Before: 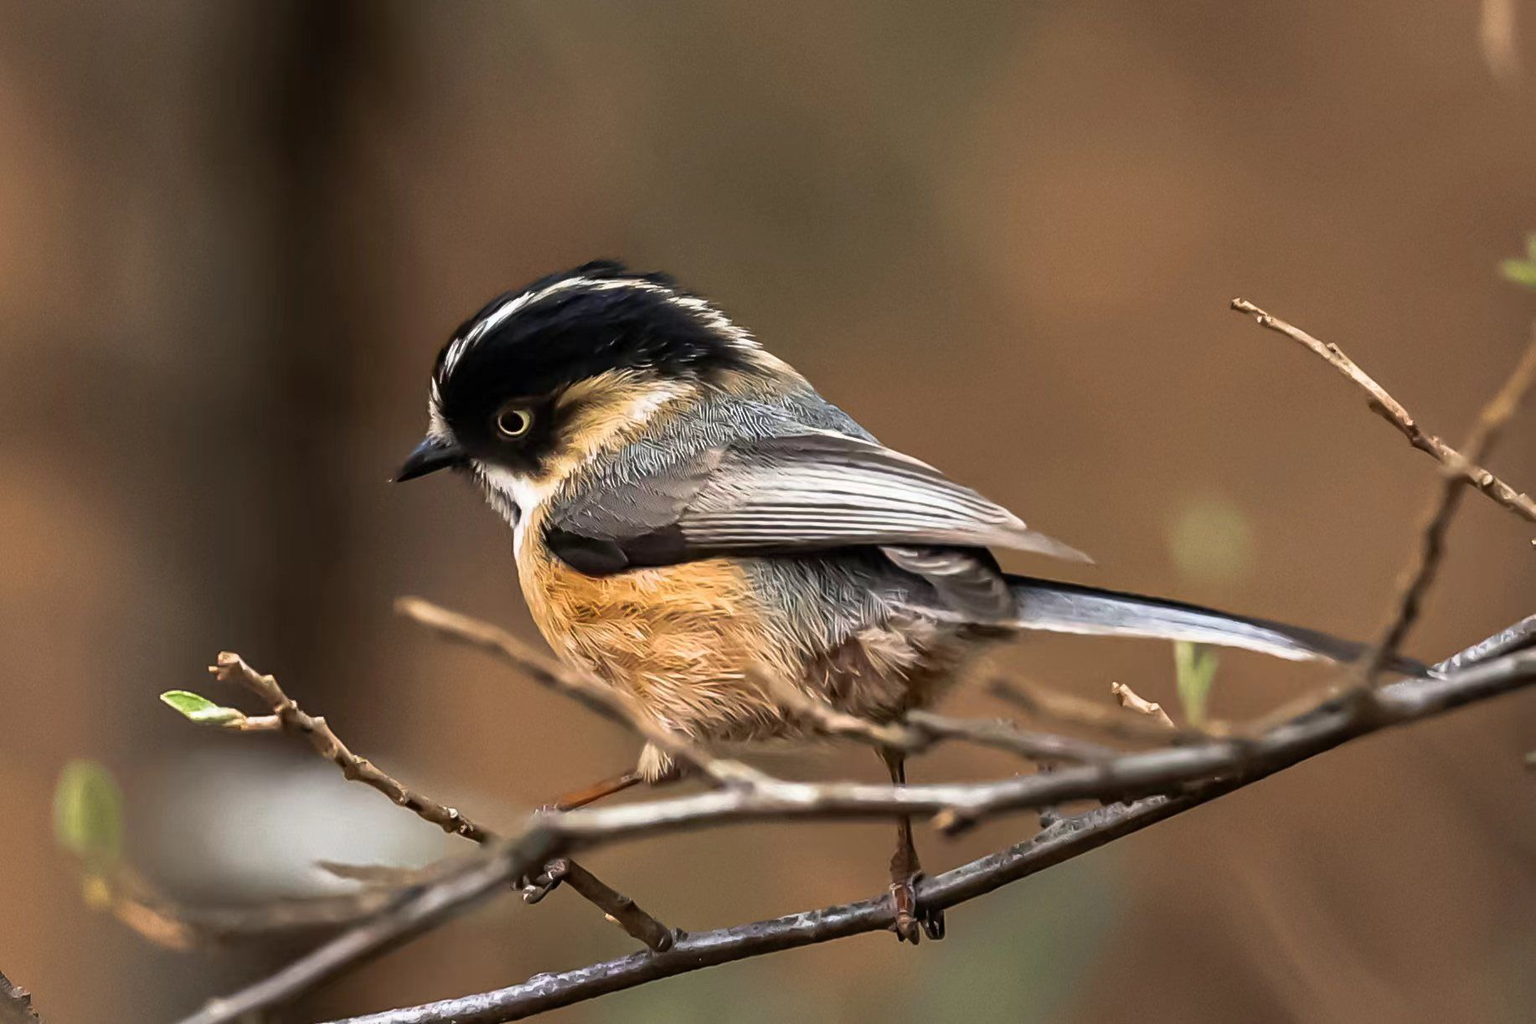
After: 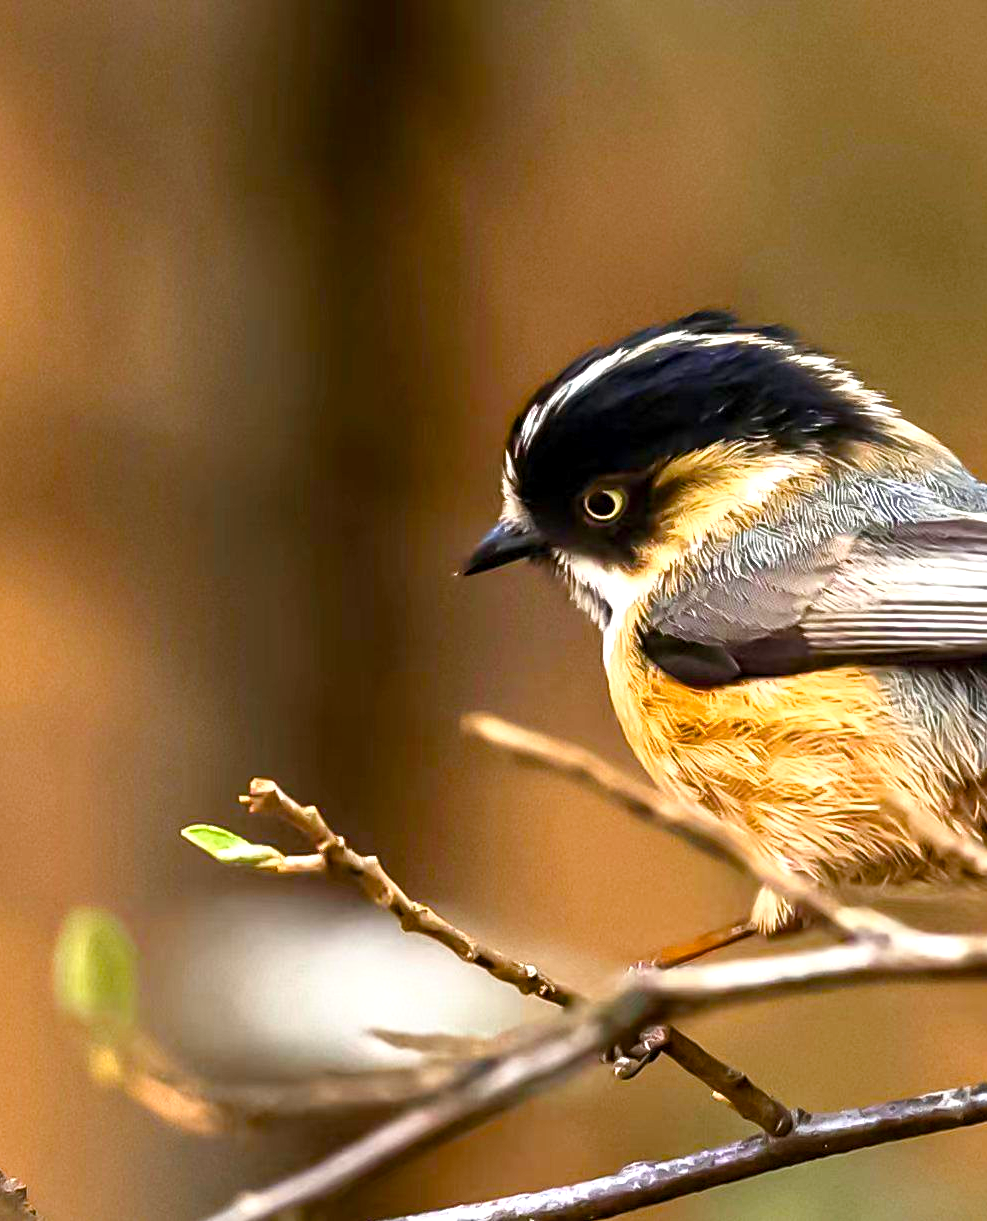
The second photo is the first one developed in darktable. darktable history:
base curve: curves: ch0 [(0, 0) (0.666, 0.806) (1, 1)]
crop: left 0.587%, right 45.588%, bottom 0.086%
color balance rgb: linear chroma grading › shadows -2.2%, linear chroma grading › highlights -15%, linear chroma grading › global chroma -10%, linear chroma grading › mid-tones -10%, perceptual saturation grading › global saturation 45%, perceptual saturation grading › highlights -50%, perceptual saturation grading › shadows 30%, perceptual brilliance grading › global brilliance 18%, global vibrance 45%
local contrast: highlights 100%, shadows 100%, detail 120%, midtone range 0.2
